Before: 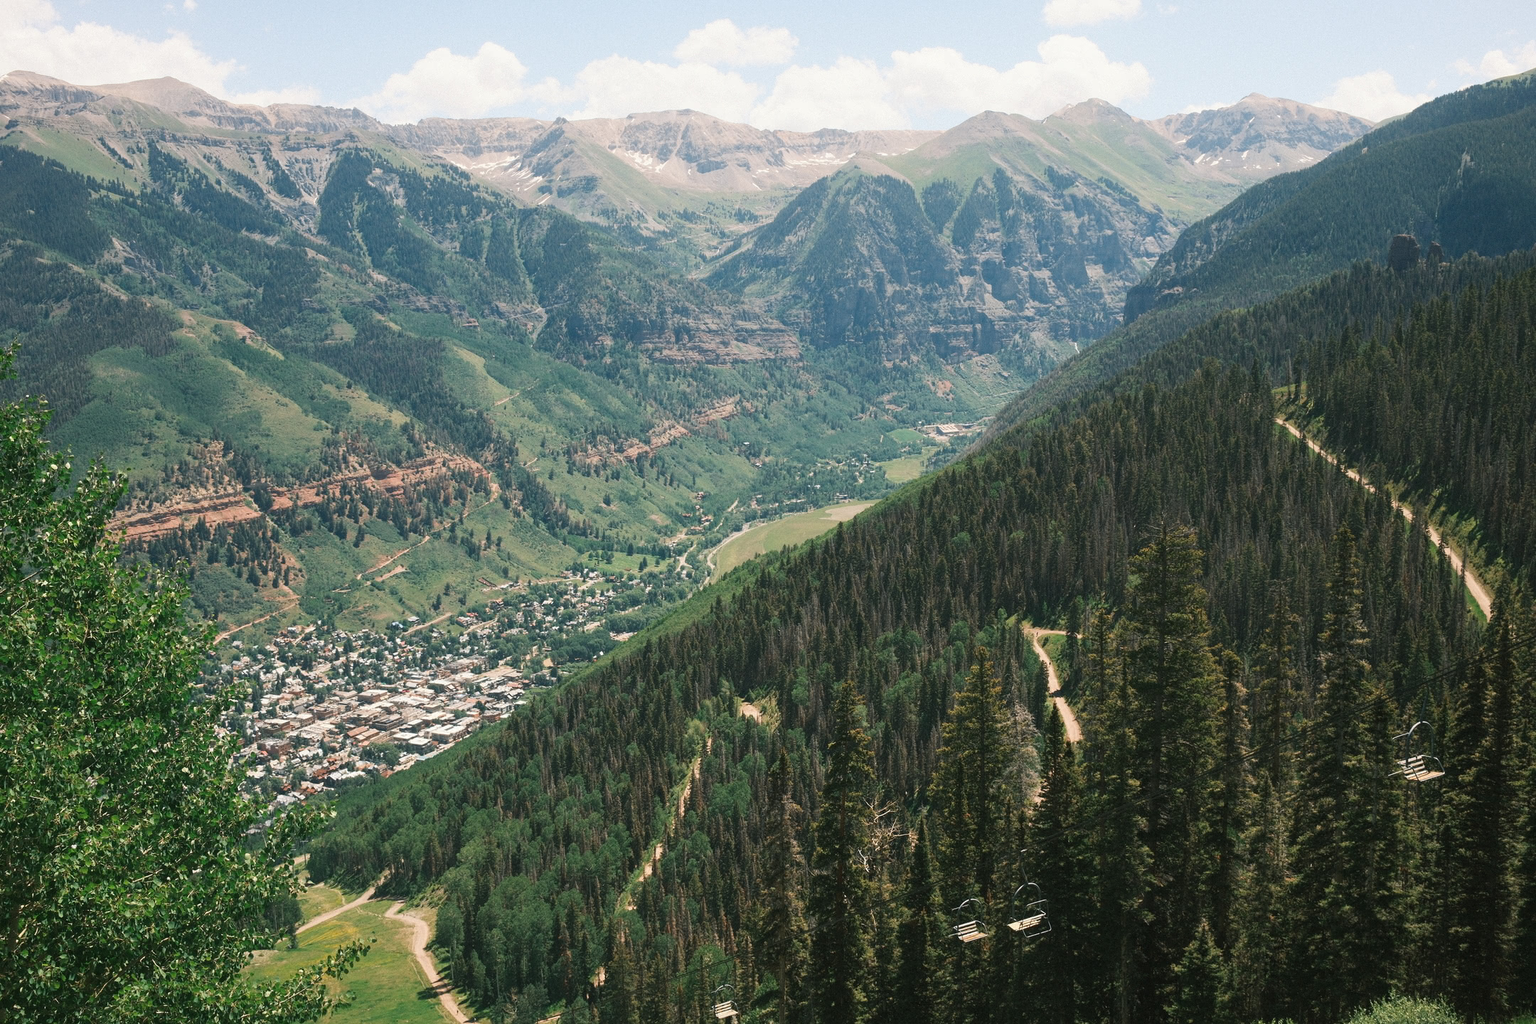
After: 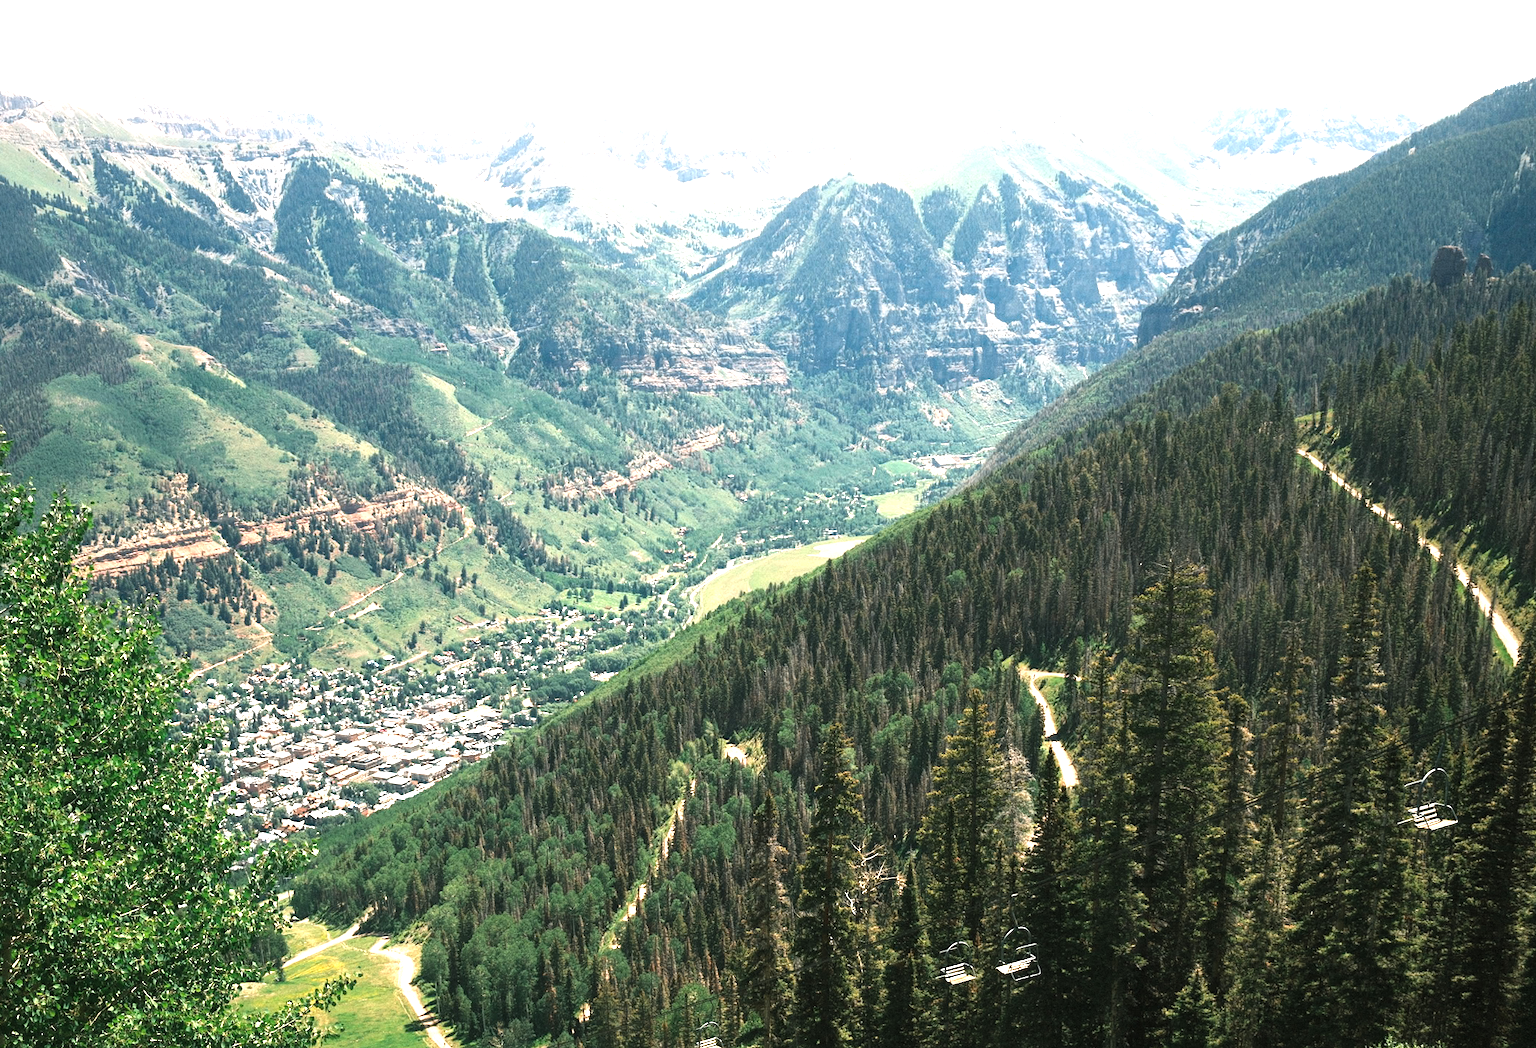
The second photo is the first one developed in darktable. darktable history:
rotate and perspective: rotation 0.074°, lens shift (vertical) 0.096, lens shift (horizontal) -0.041, crop left 0.043, crop right 0.952, crop top 0.024, crop bottom 0.979
levels: levels [0.012, 0.367, 0.697]
